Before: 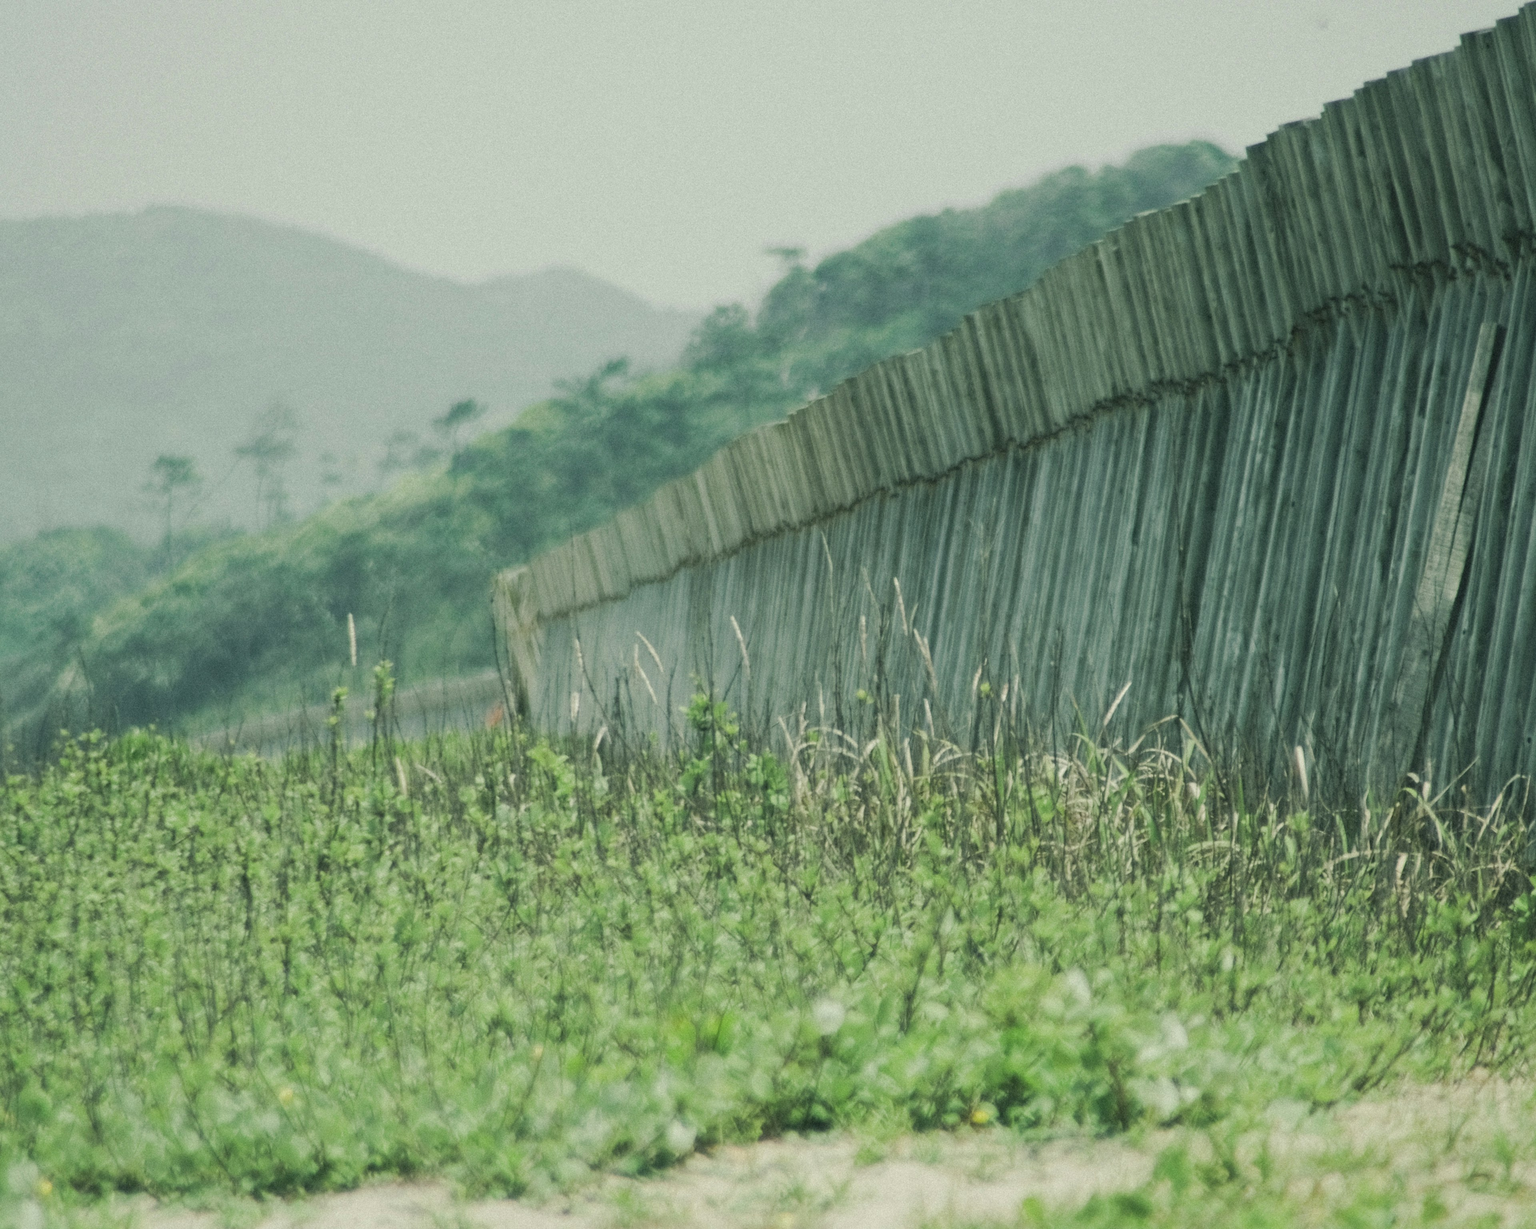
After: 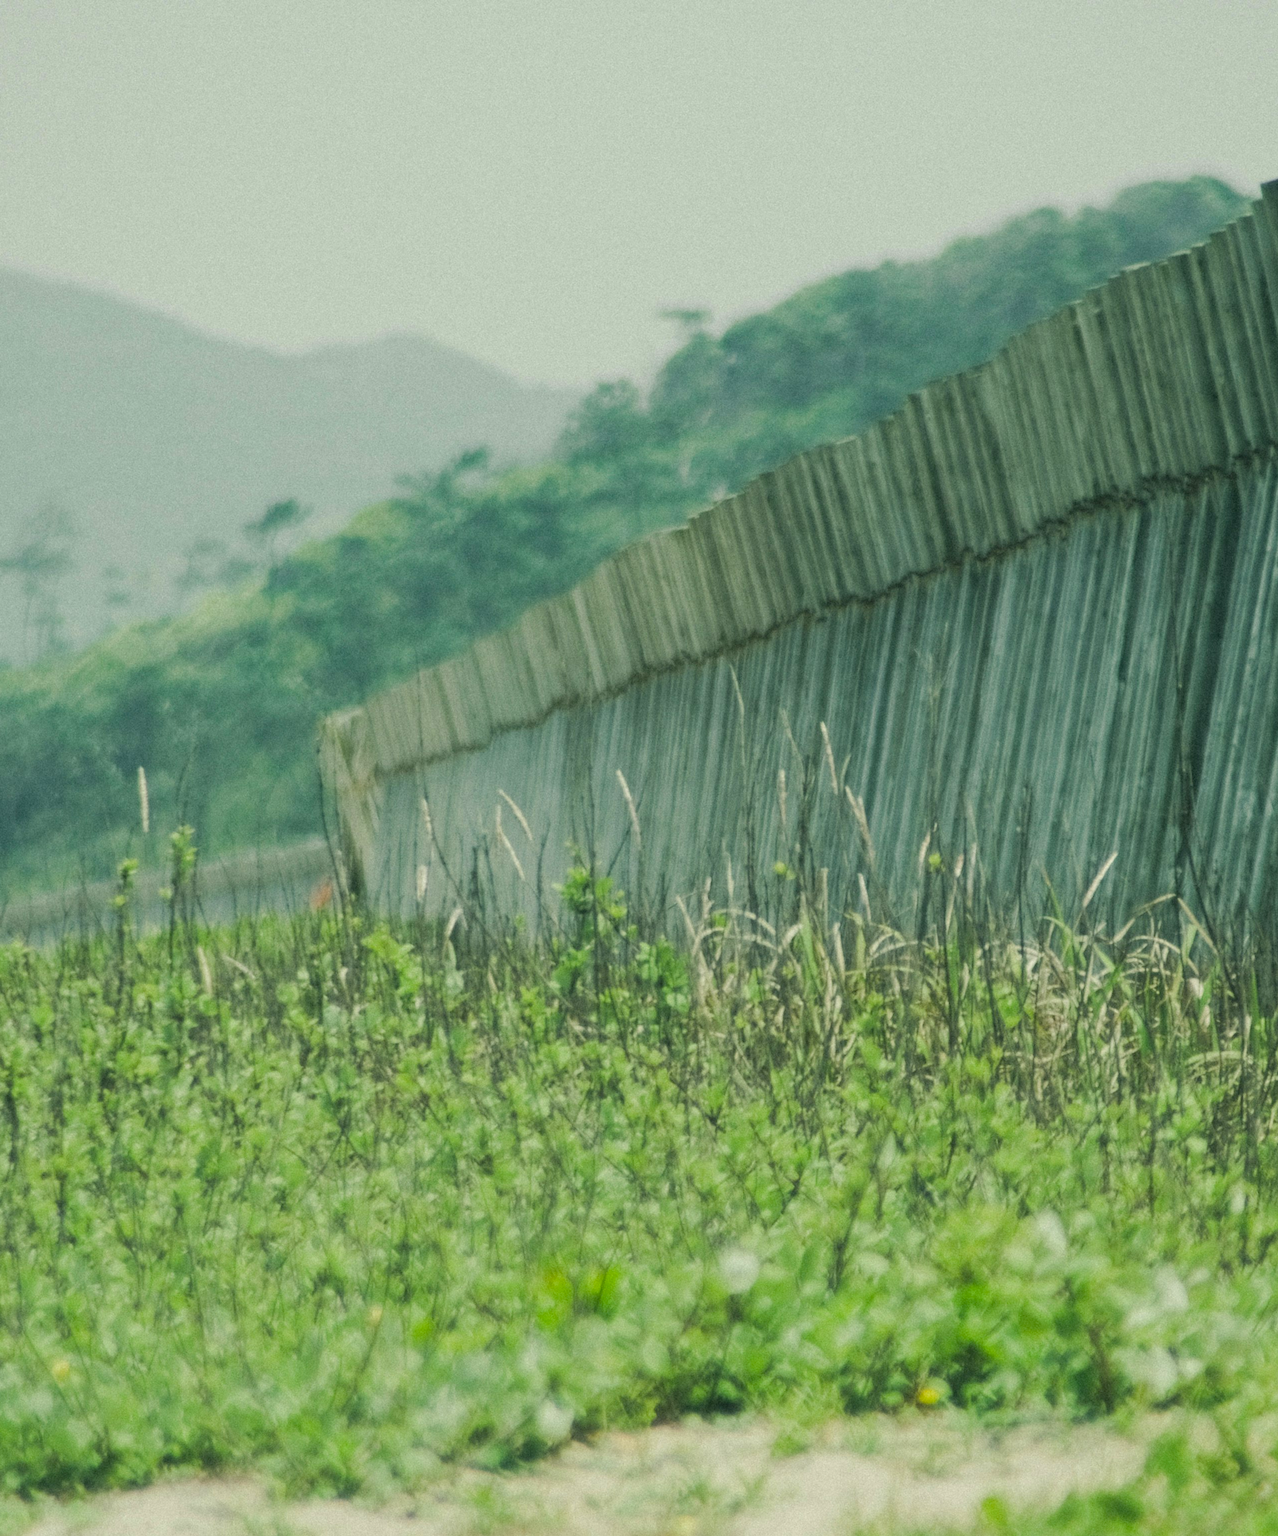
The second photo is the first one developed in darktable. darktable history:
color balance rgb: shadows lift › hue 86.08°, perceptual saturation grading › global saturation 29.546%, global vibrance 20%
contrast brightness saturation: saturation -0.067
crop and rotate: left 15.494%, right 17.943%
tone equalizer: edges refinement/feathering 500, mask exposure compensation -1.57 EV, preserve details guided filter
